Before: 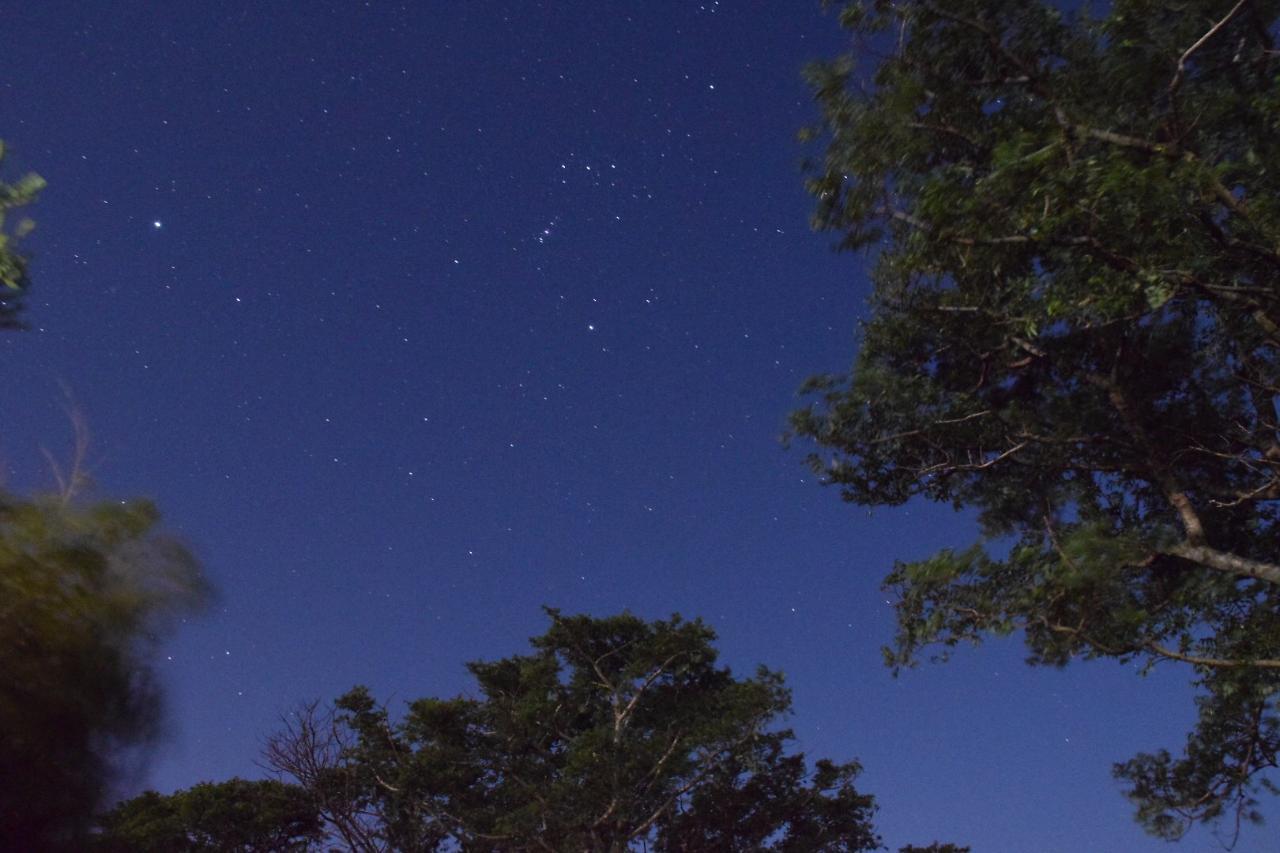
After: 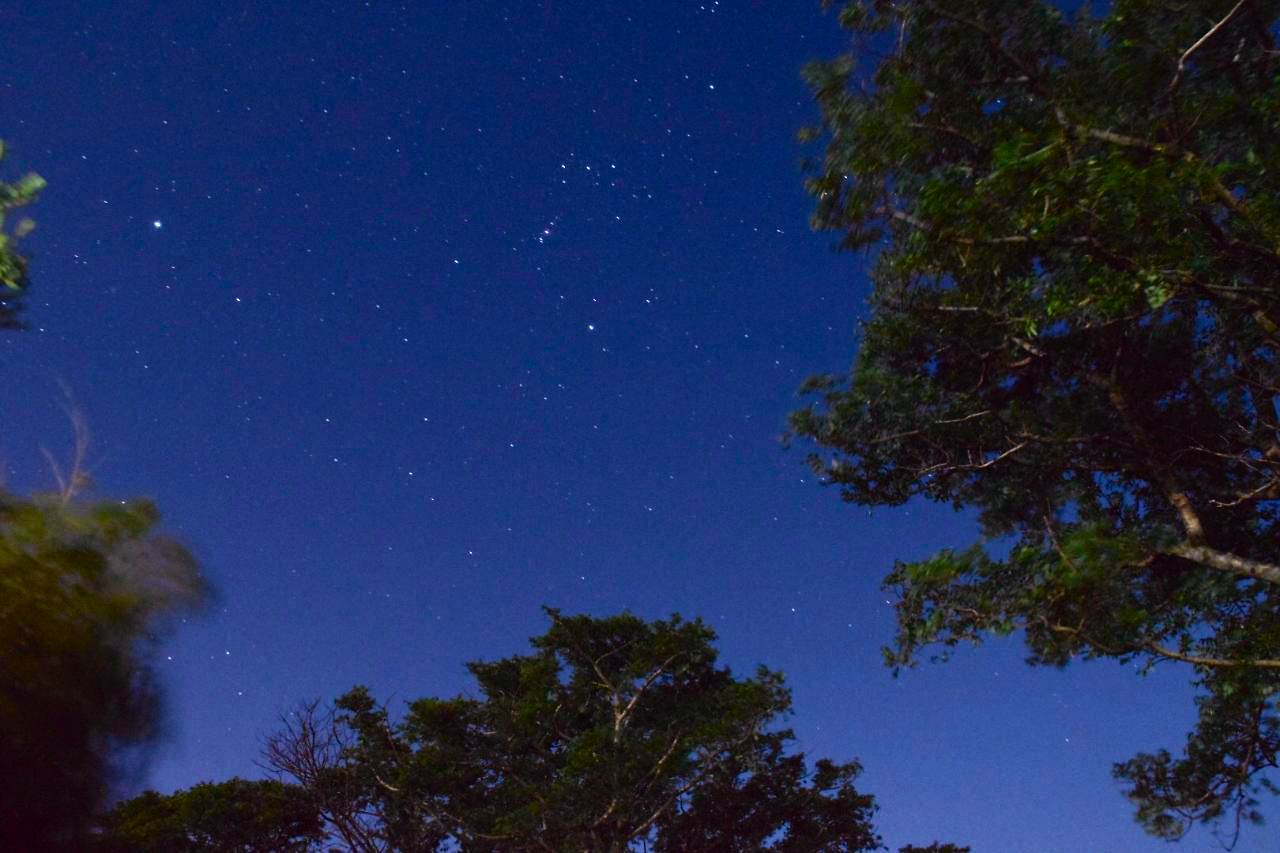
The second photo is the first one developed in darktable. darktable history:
tone curve: curves: ch0 [(0, 0.003) (0.044, 0.032) (0.12, 0.089) (0.197, 0.168) (0.281, 0.273) (0.468, 0.548) (0.588, 0.71) (0.701, 0.815) (0.86, 0.922) (1, 0.982)]; ch1 [(0, 0) (0.247, 0.215) (0.433, 0.382) (0.466, 0.426) (0.493, 0.481) (0.501, 0.5) (0.517, 0.524) (0.557, 0.582) (0.598, 0.651) (0.671, 0.735) (0.796, 0.85) (1, 1)]; ch2 [(0, 0) (0.249, 0.216) (0.357, 0.317) (0.448, 0.432) (0.478, 0.492) (0.498, 0.499) (0.517, 0.53) (0.537, 0.57) (0.569, 0.623) (0.61, 0.663) (0.706, 0.75) (0.808, 0.809) (0.991, 0.968)], color space Lab, independent channels, preserve colors none
